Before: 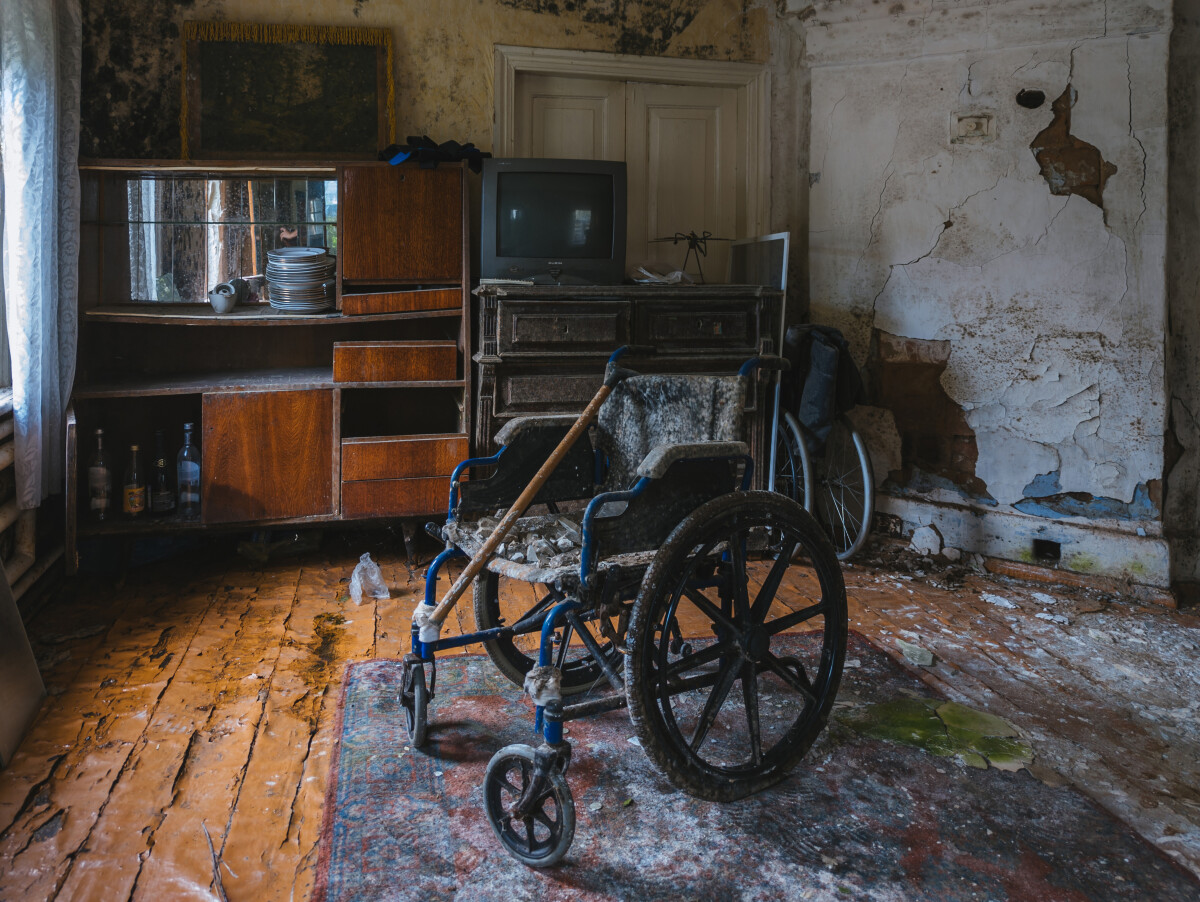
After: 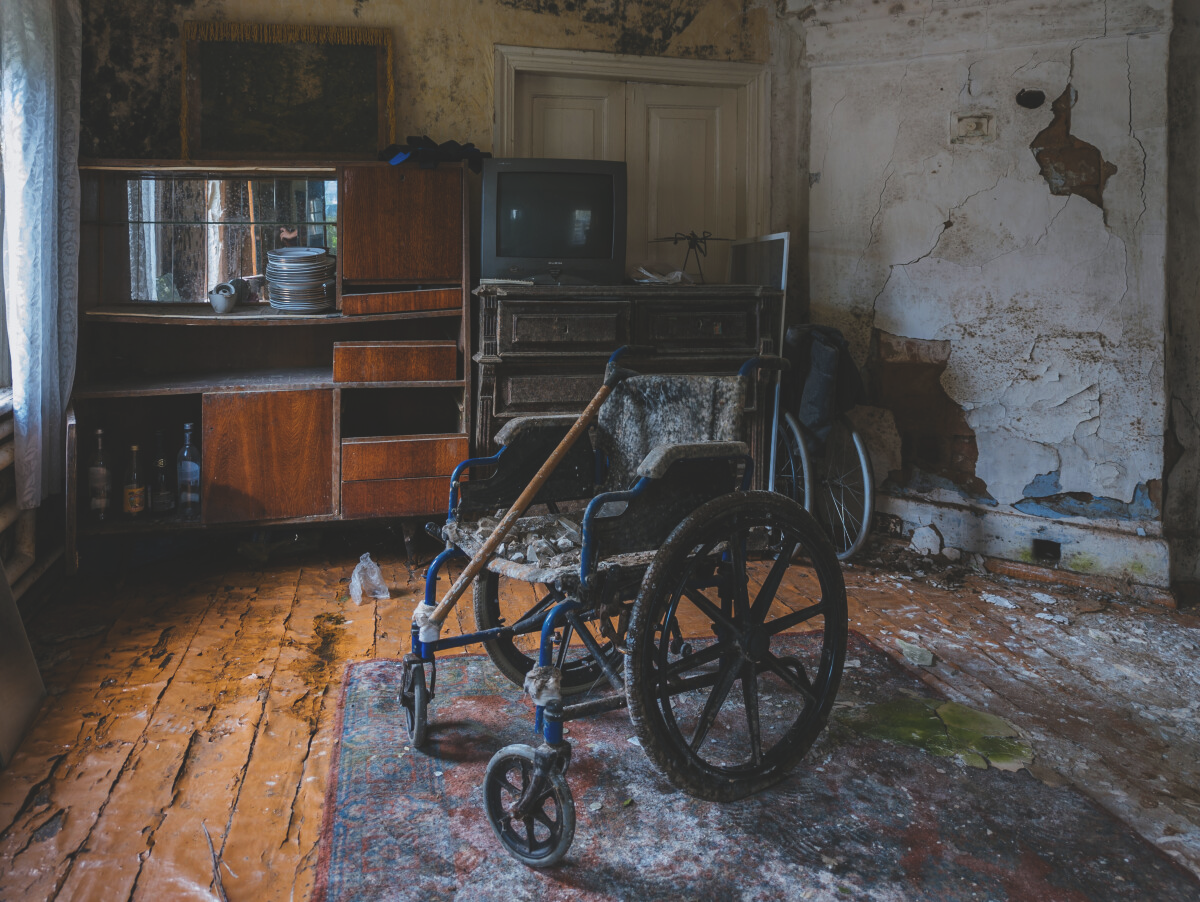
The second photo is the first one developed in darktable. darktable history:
exposure: black level correction -0.015, exposure -0.135 EV, compensate exposure bias true, compensate highlight preservation false
